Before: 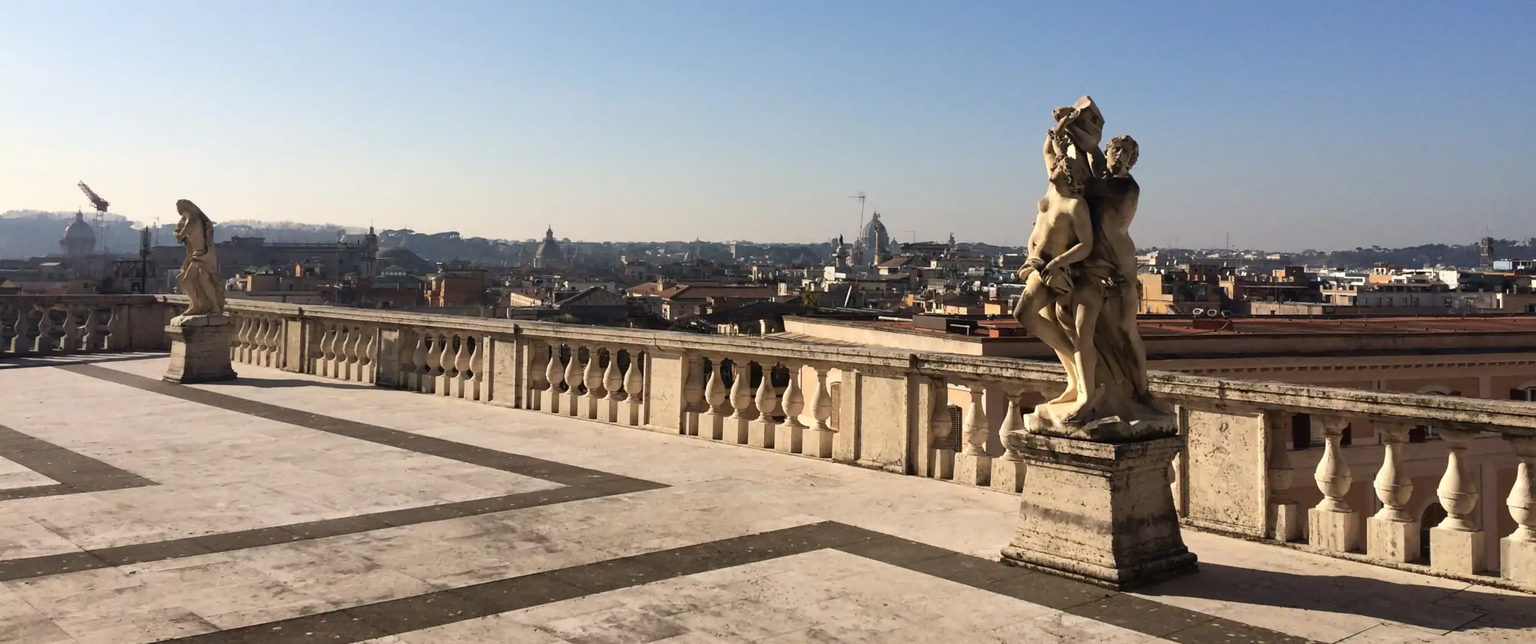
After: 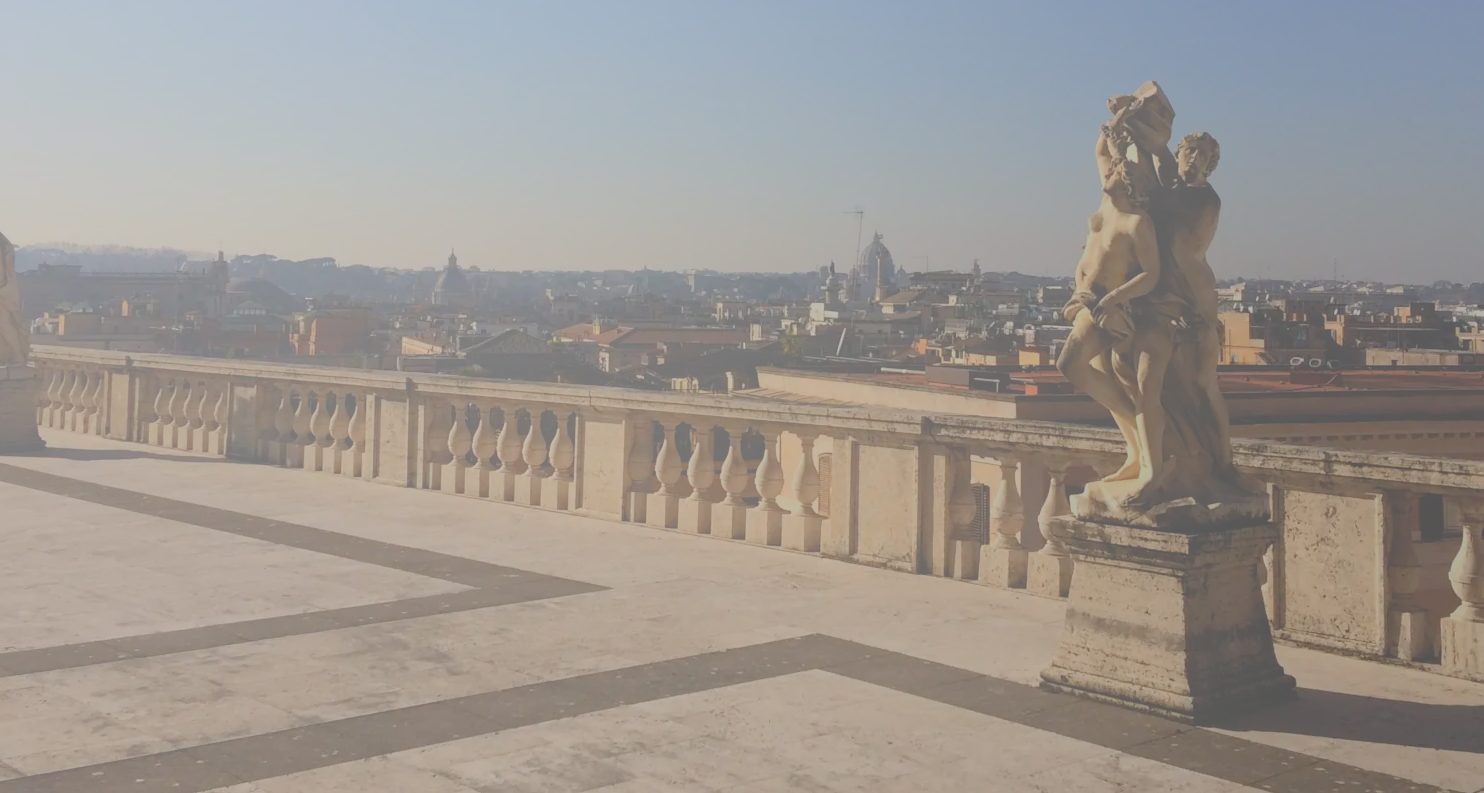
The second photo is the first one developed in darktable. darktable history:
exposure: exposure -2.002 EV, compensate highlight preservation false
crop and rotate: left 13.15%, top 5.251%, right 12.609%
bloom: size 70%, threshold 25%, strength 70%
